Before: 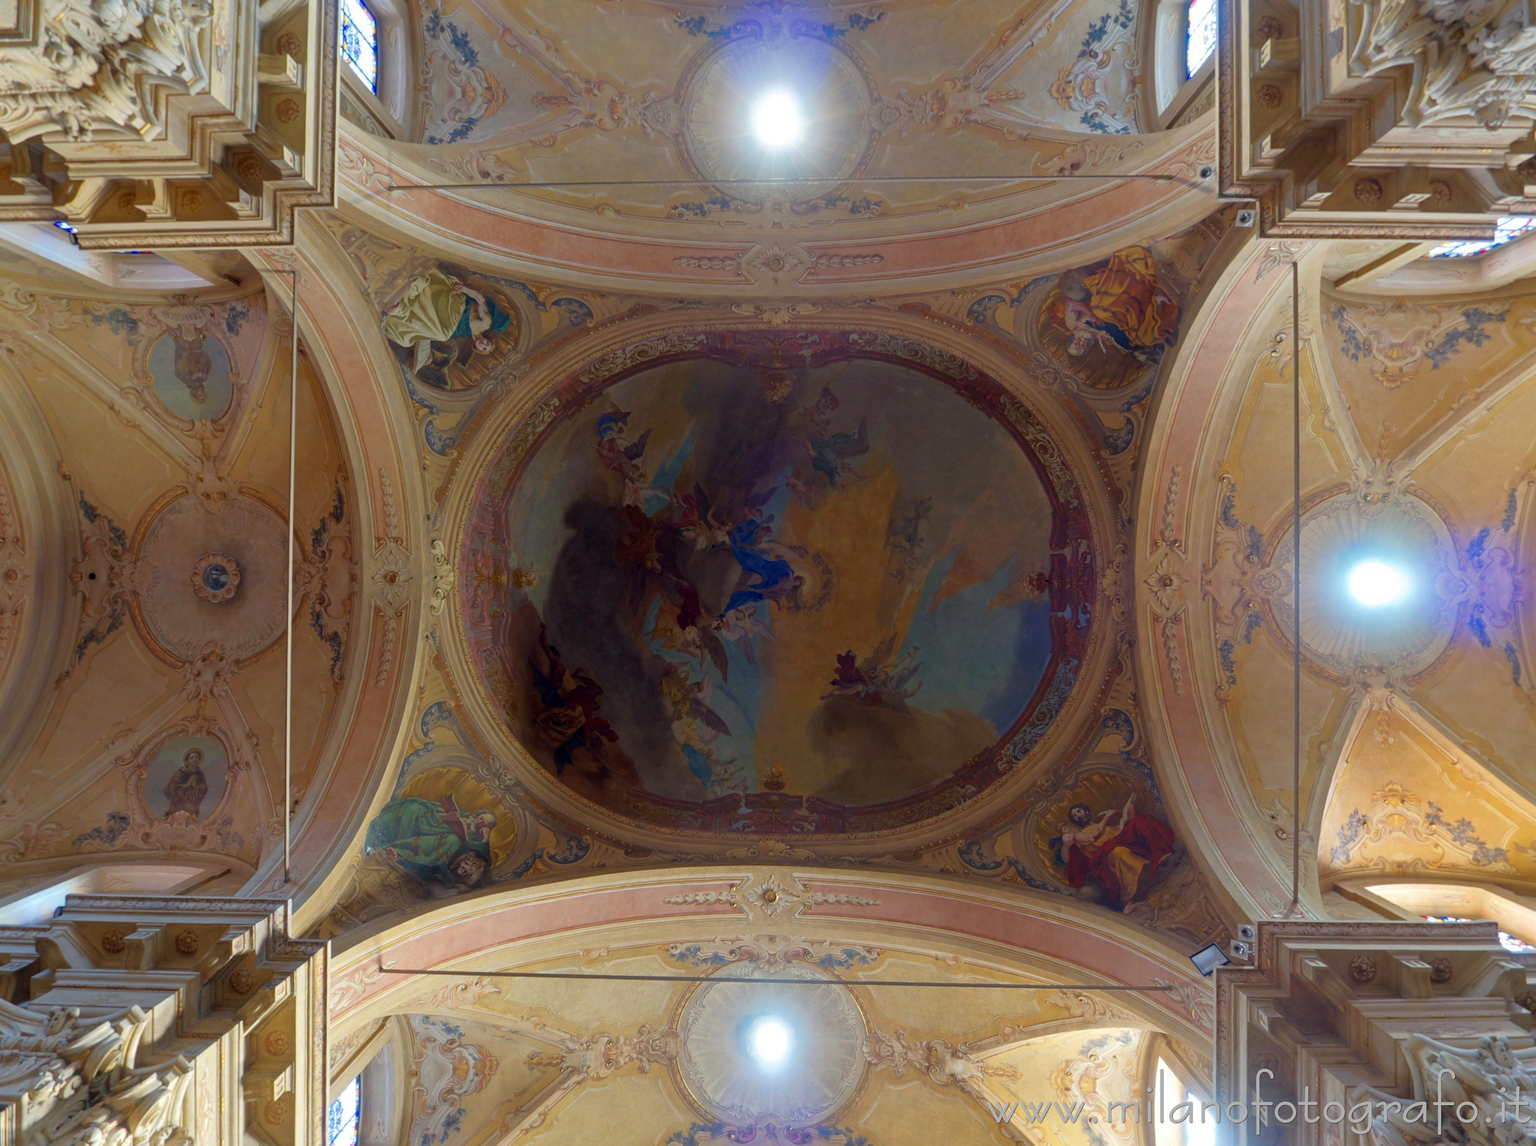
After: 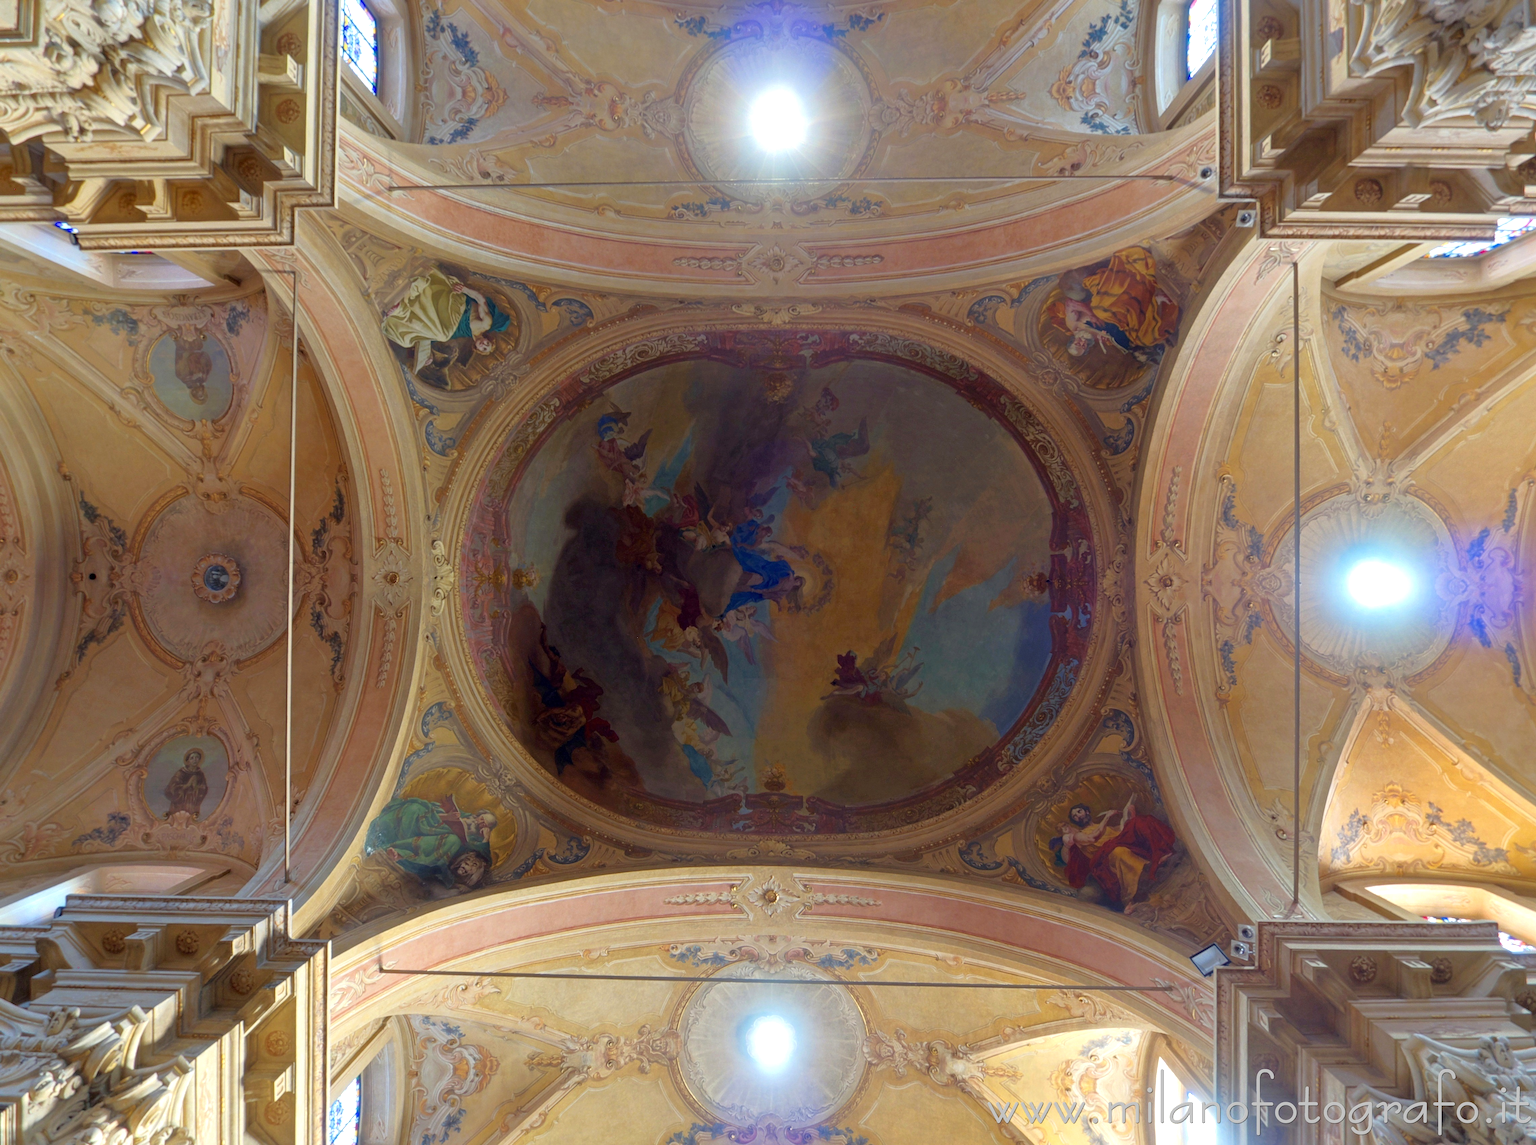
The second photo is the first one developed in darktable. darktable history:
exposure: exposure 0.346 EV, compensate highlight preservation false
